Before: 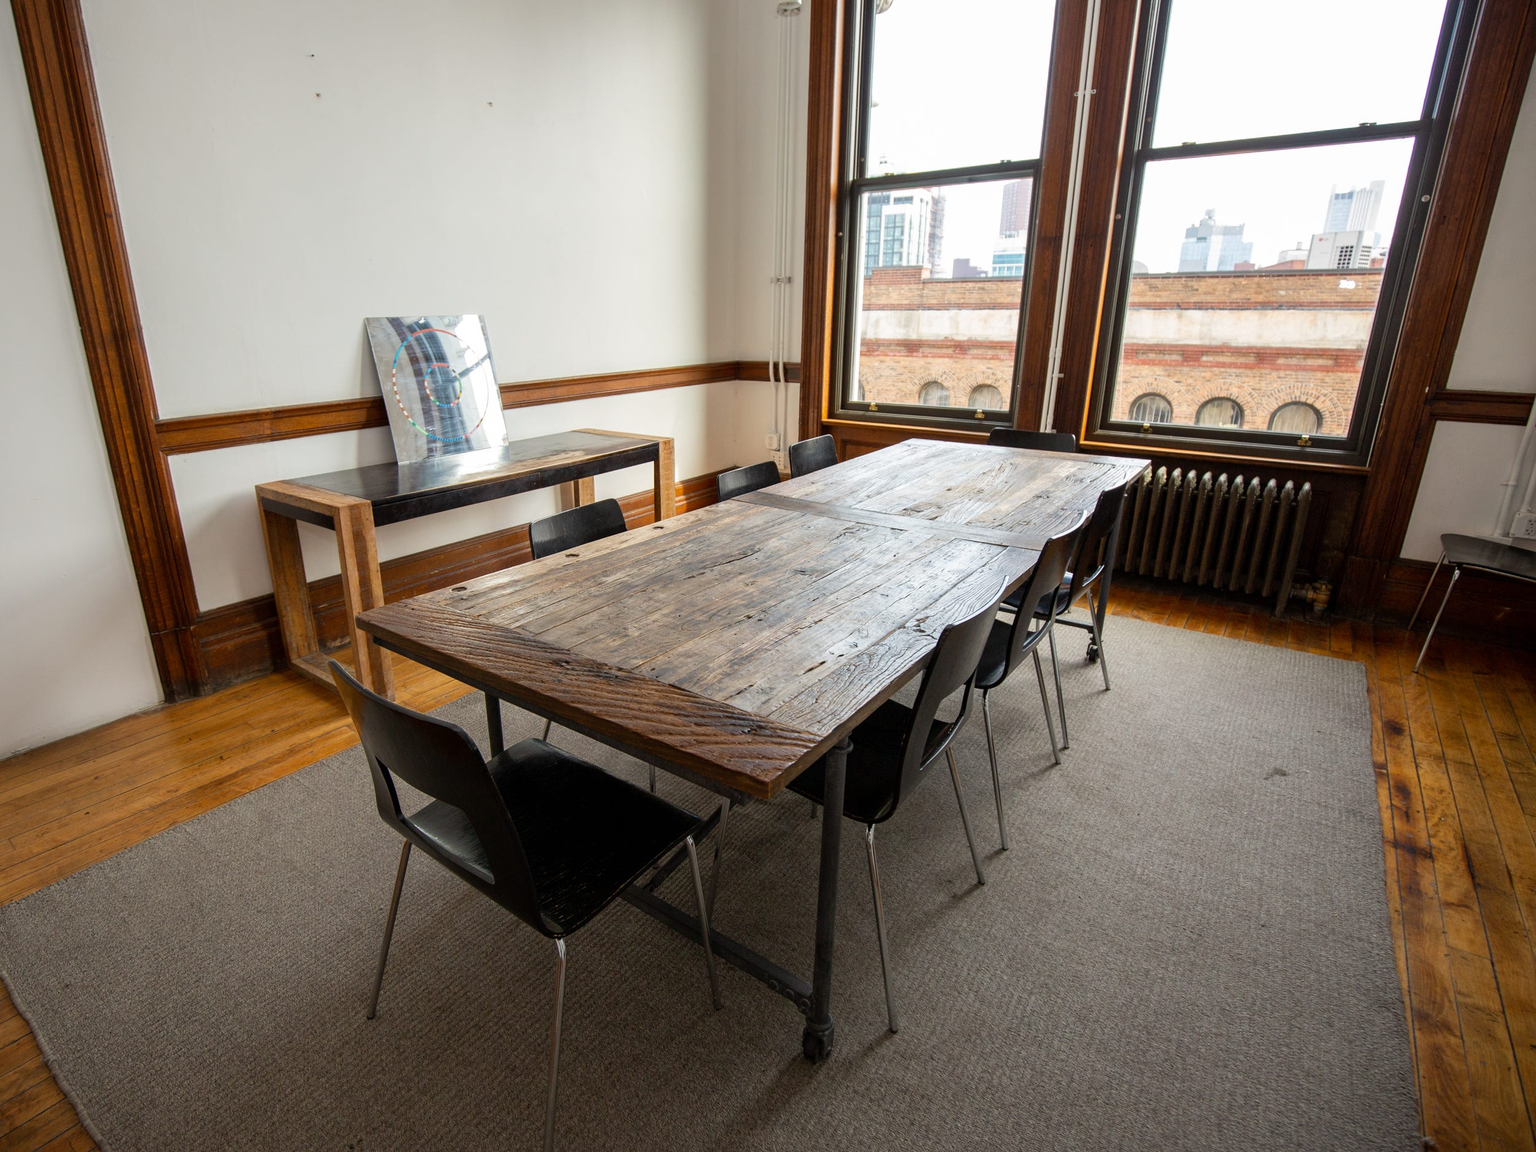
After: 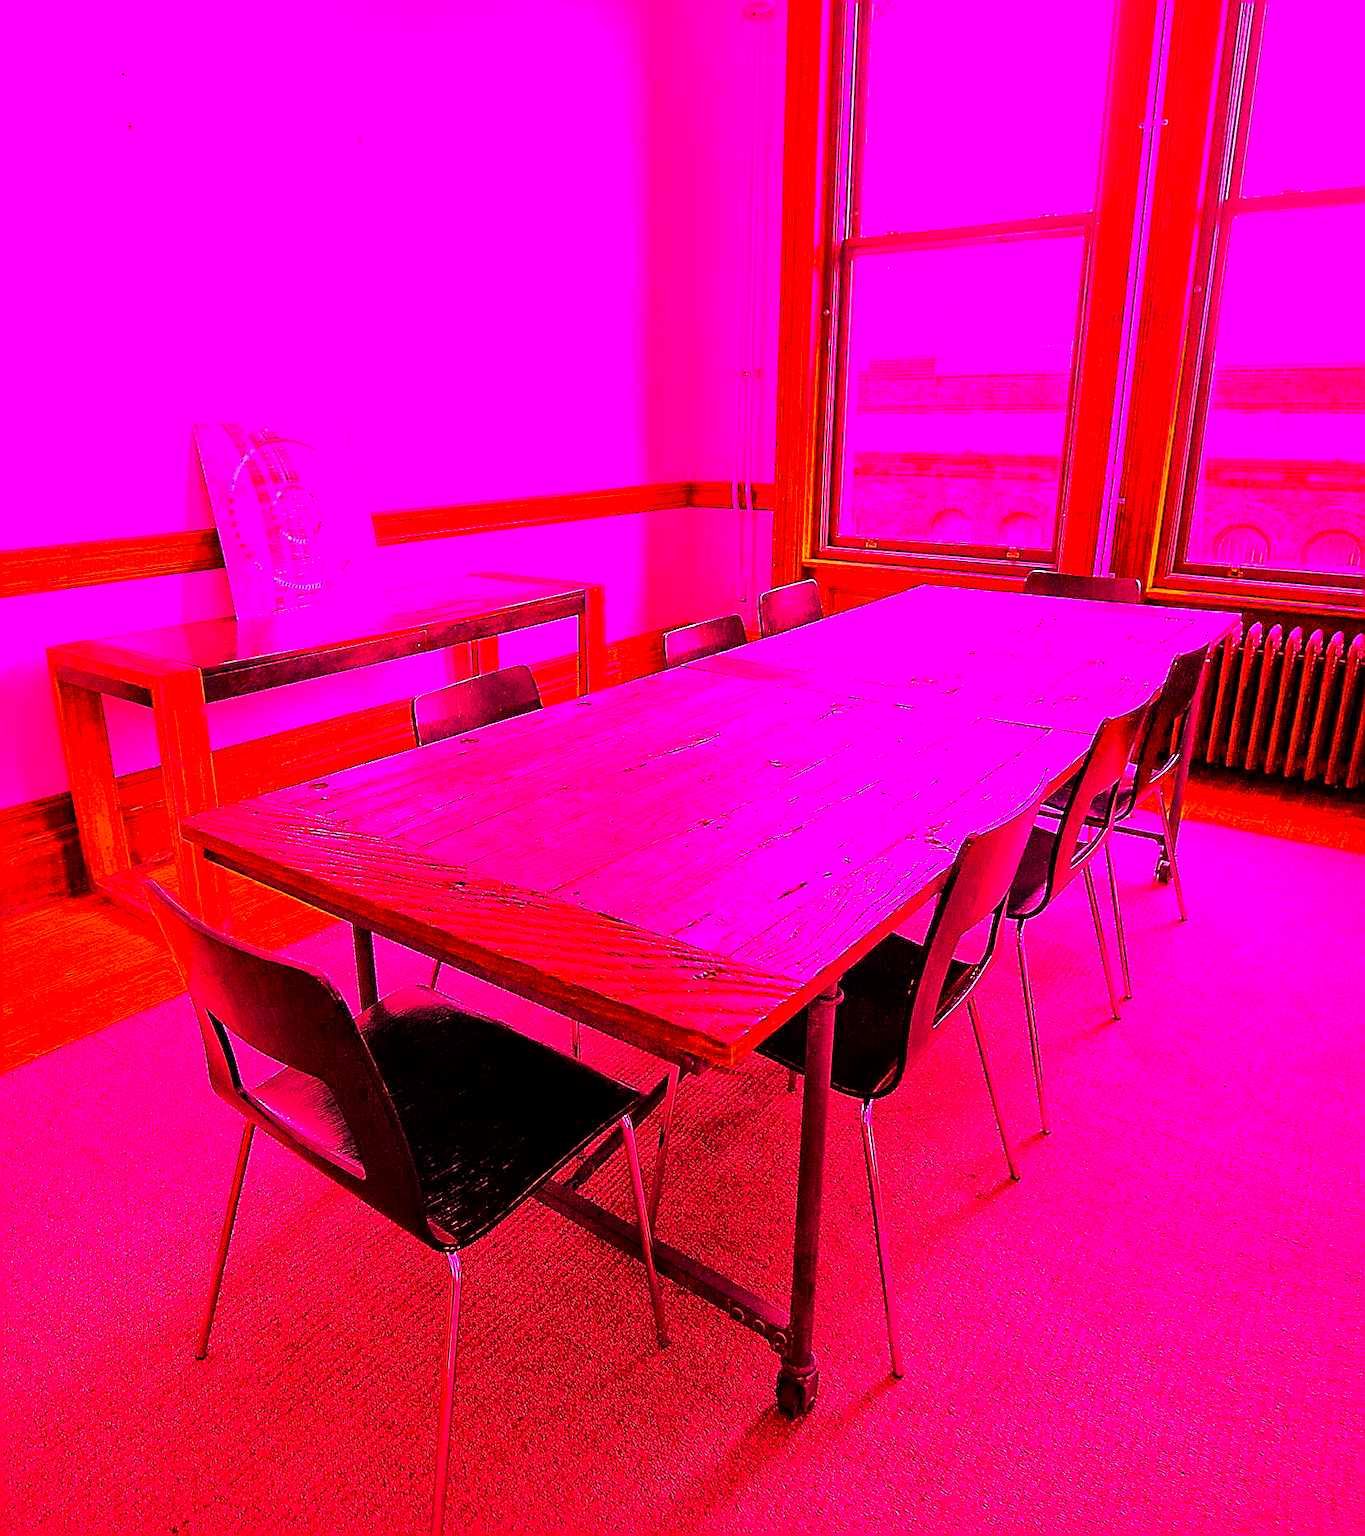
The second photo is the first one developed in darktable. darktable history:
white balance: red 4.26, blue 1.802
crop and rotate: left 14.385%, right 18.948%
sharpen: radius 1.4, amount 1.25, threshold 0.7
local contrast: mode bilateral grid, contrast 25, coarseness 60, detail 151%, midtone range 0.2
color balance rgb: perceptual saturation grading › global saturation 25%, global vibrance 20%
